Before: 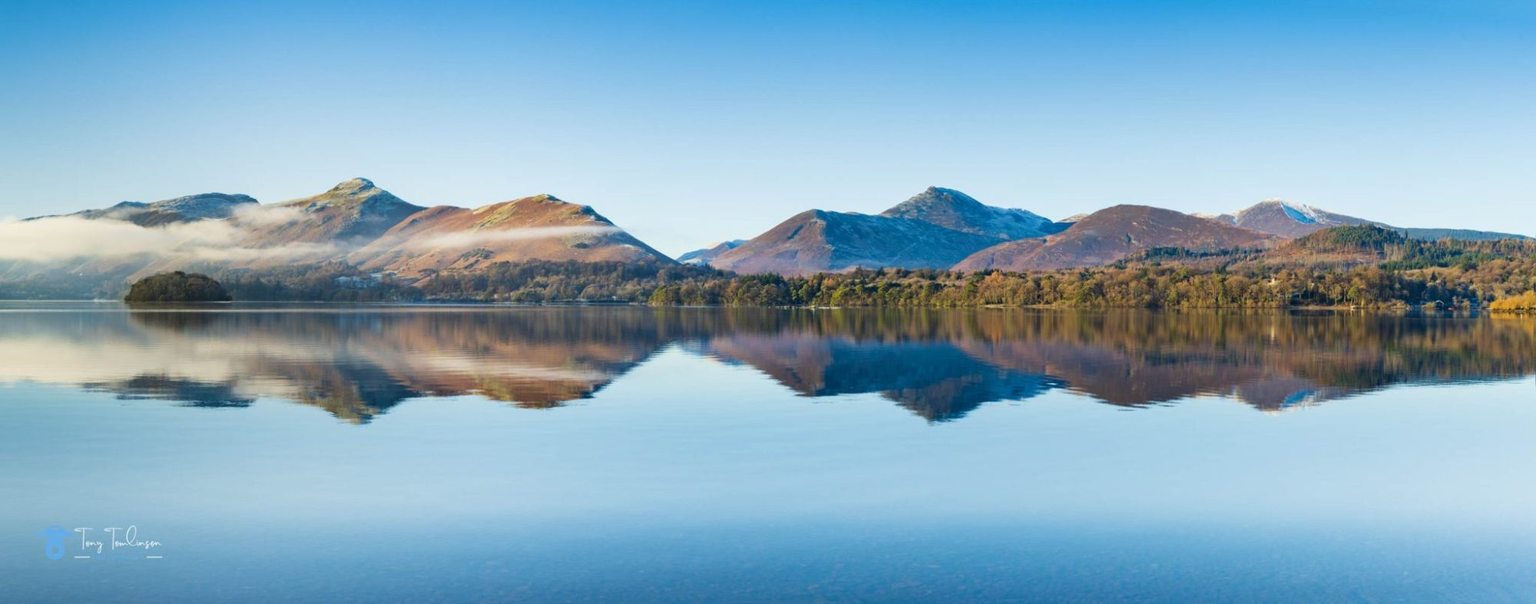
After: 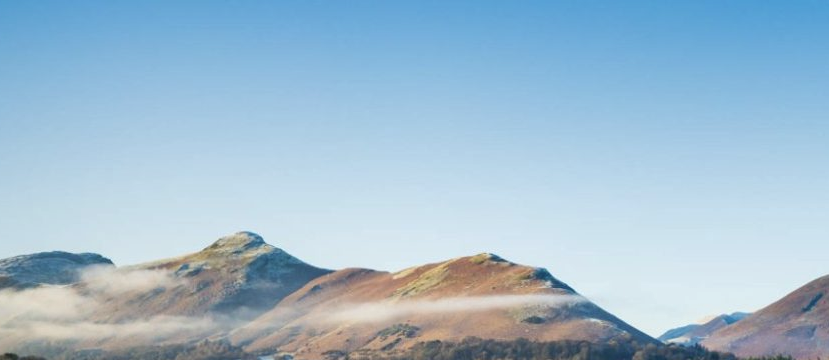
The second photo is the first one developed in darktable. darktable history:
crop and rotate: left 11.175%, top 0.058%, right 47.329%, bottom 54.092%
tone equalizer: edges refinement/feathering 500, mask exposure compensation -1.57 EV, preserve details no
contrast brightness saturation: saturation -0.155
